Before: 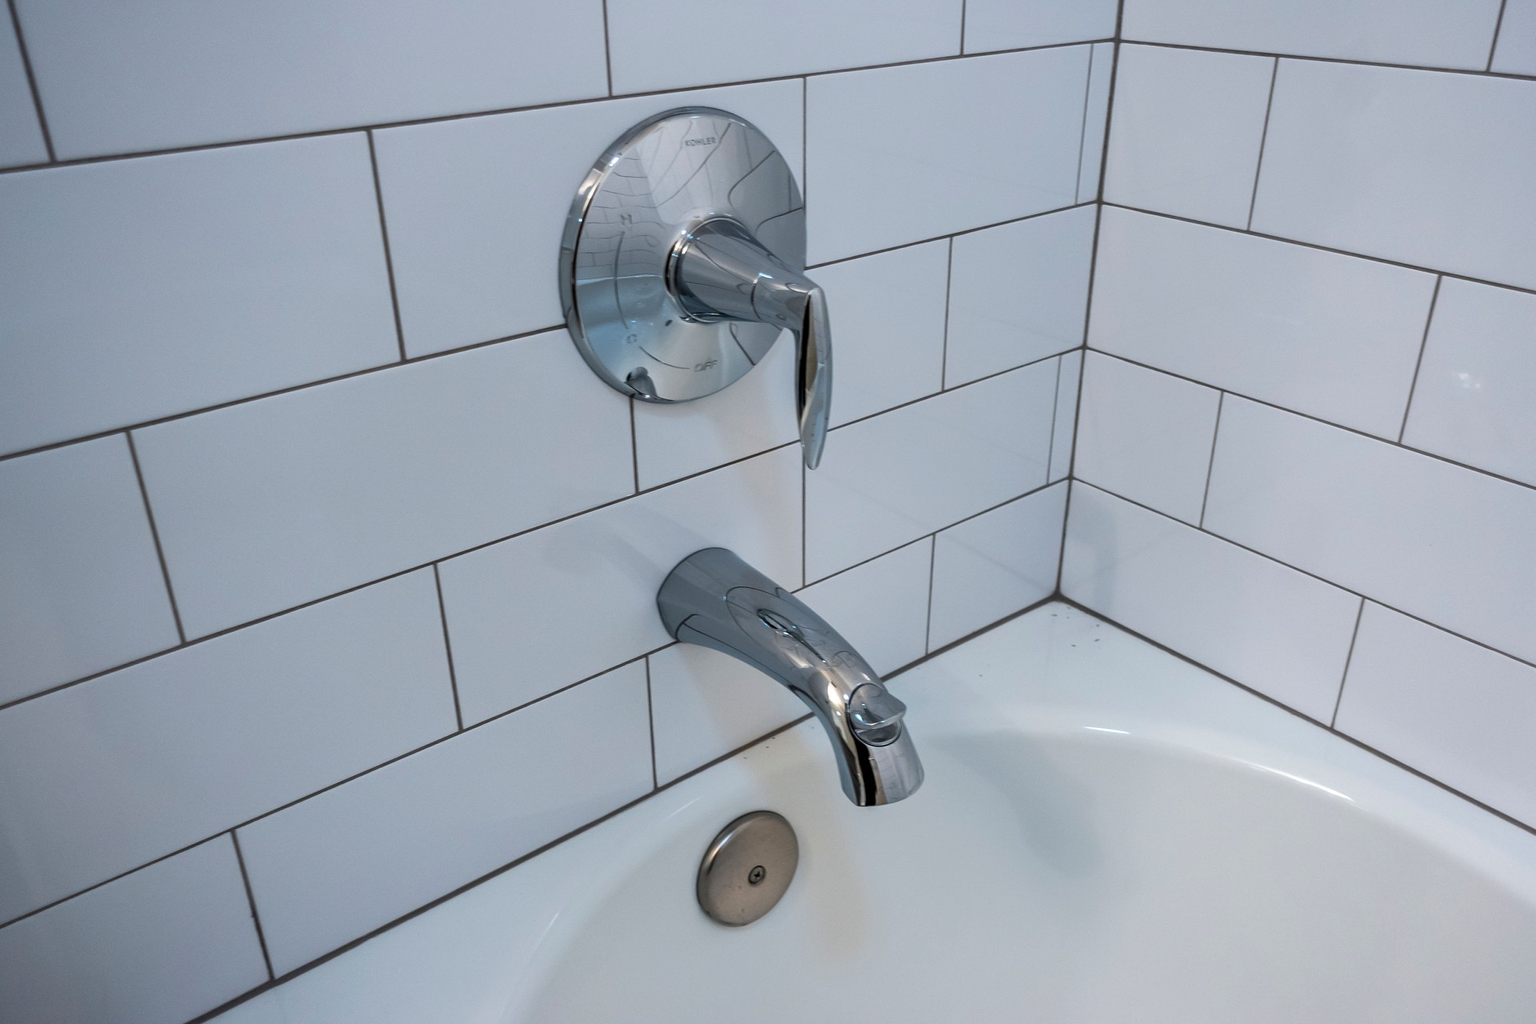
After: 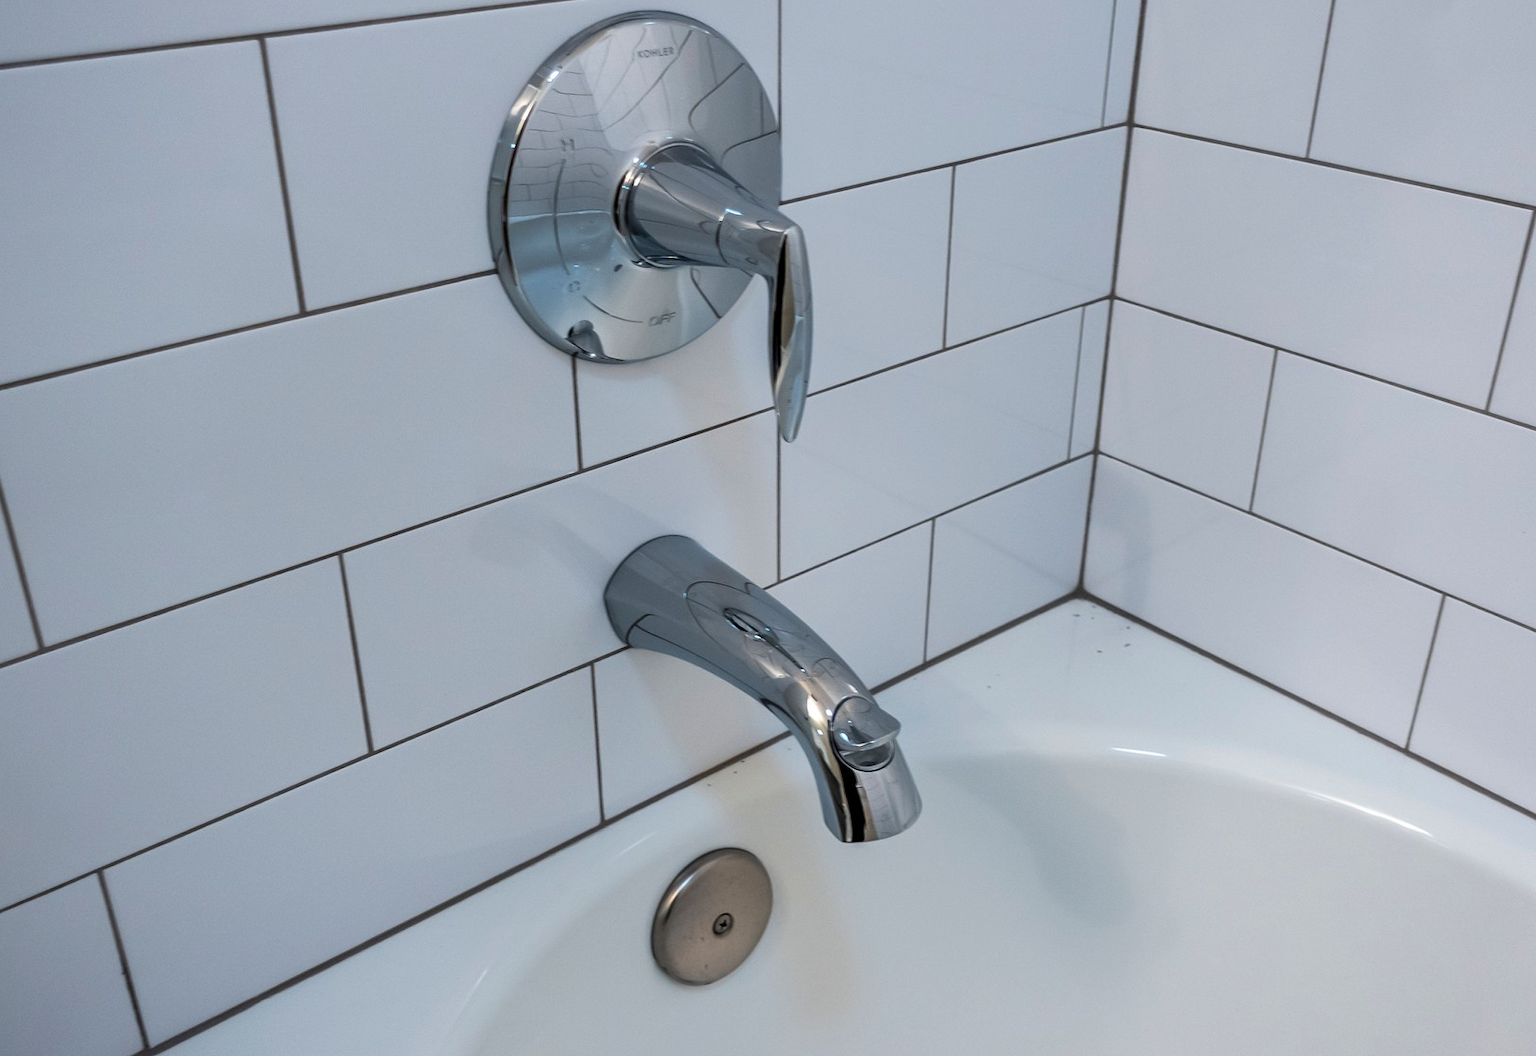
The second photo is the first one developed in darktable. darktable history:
crop and rotate: left 9.688%, top 9.588%, right 6.196%, bottom 3.548%
